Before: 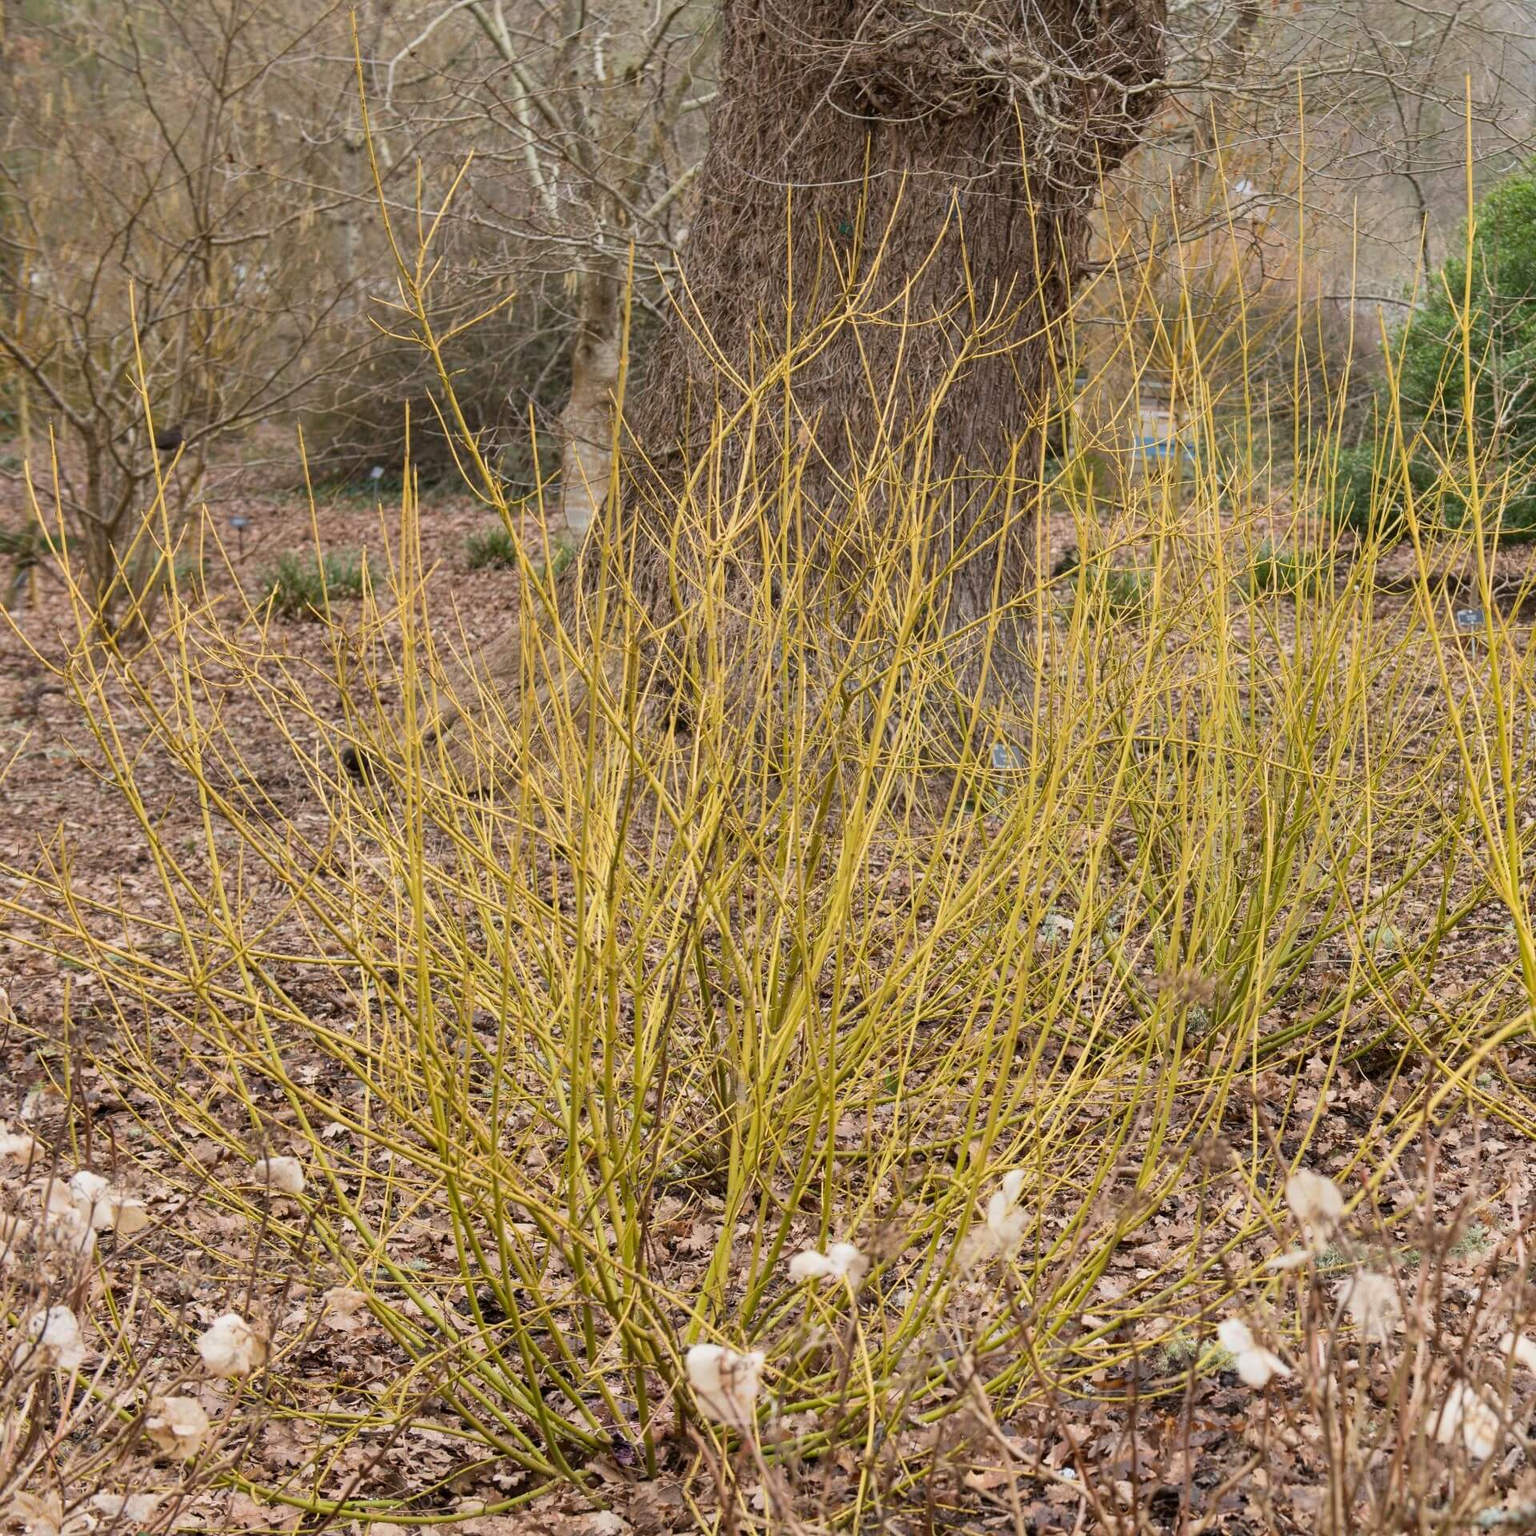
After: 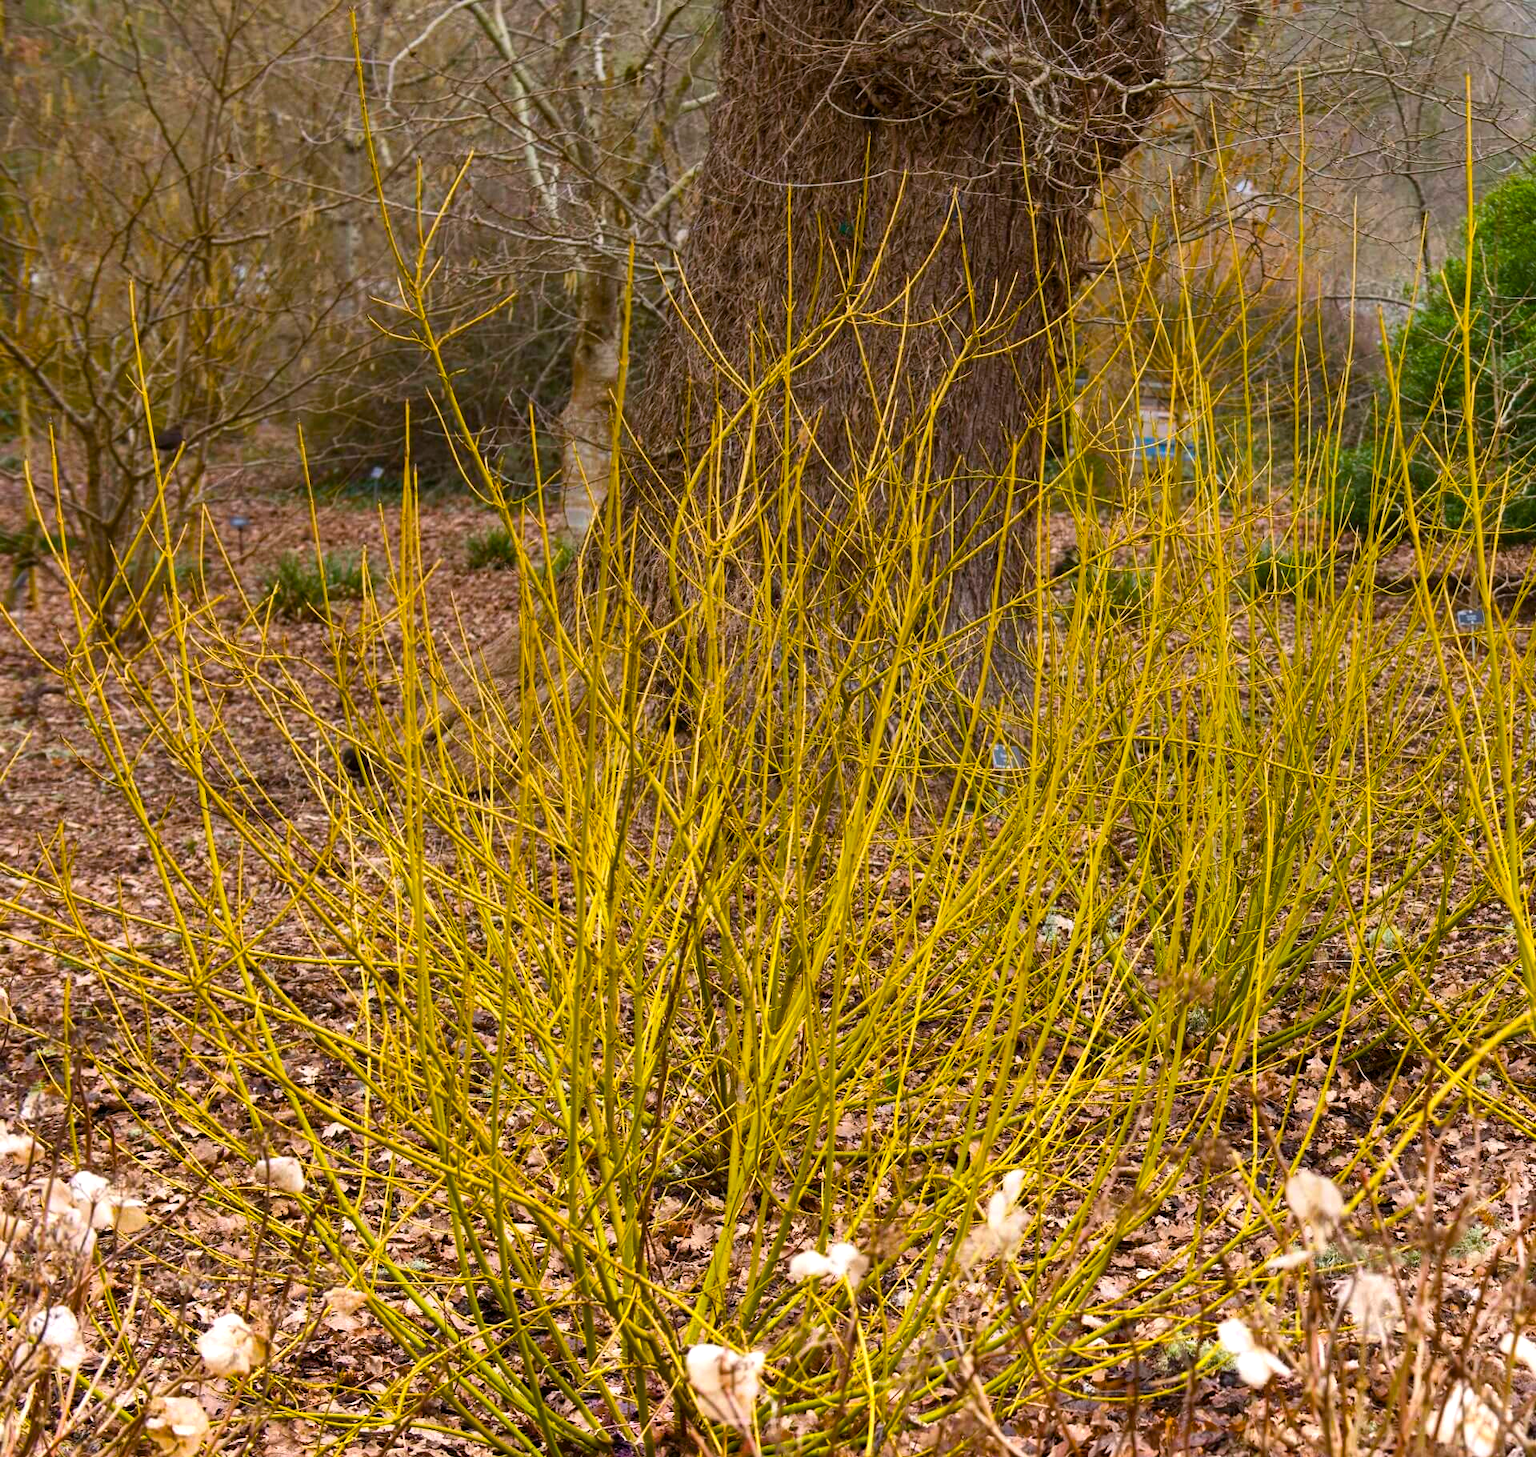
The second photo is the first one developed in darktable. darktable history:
white balance: red 1.004, blue 1.024
crop and rotate: top 0%, bottom 5.097%
color balance rgb: linear chroma grading › global chroma 9%, perceptual saturation grading › global saturation 36%, perceptual saturation grading › shadows 35%, perceptual brilliance grading › global brilliance 21.21%, perceptual brilliance grading › shadows -35%, global vibrance 21.21%
graduated density: rotation 5.63°, offset 76.9
